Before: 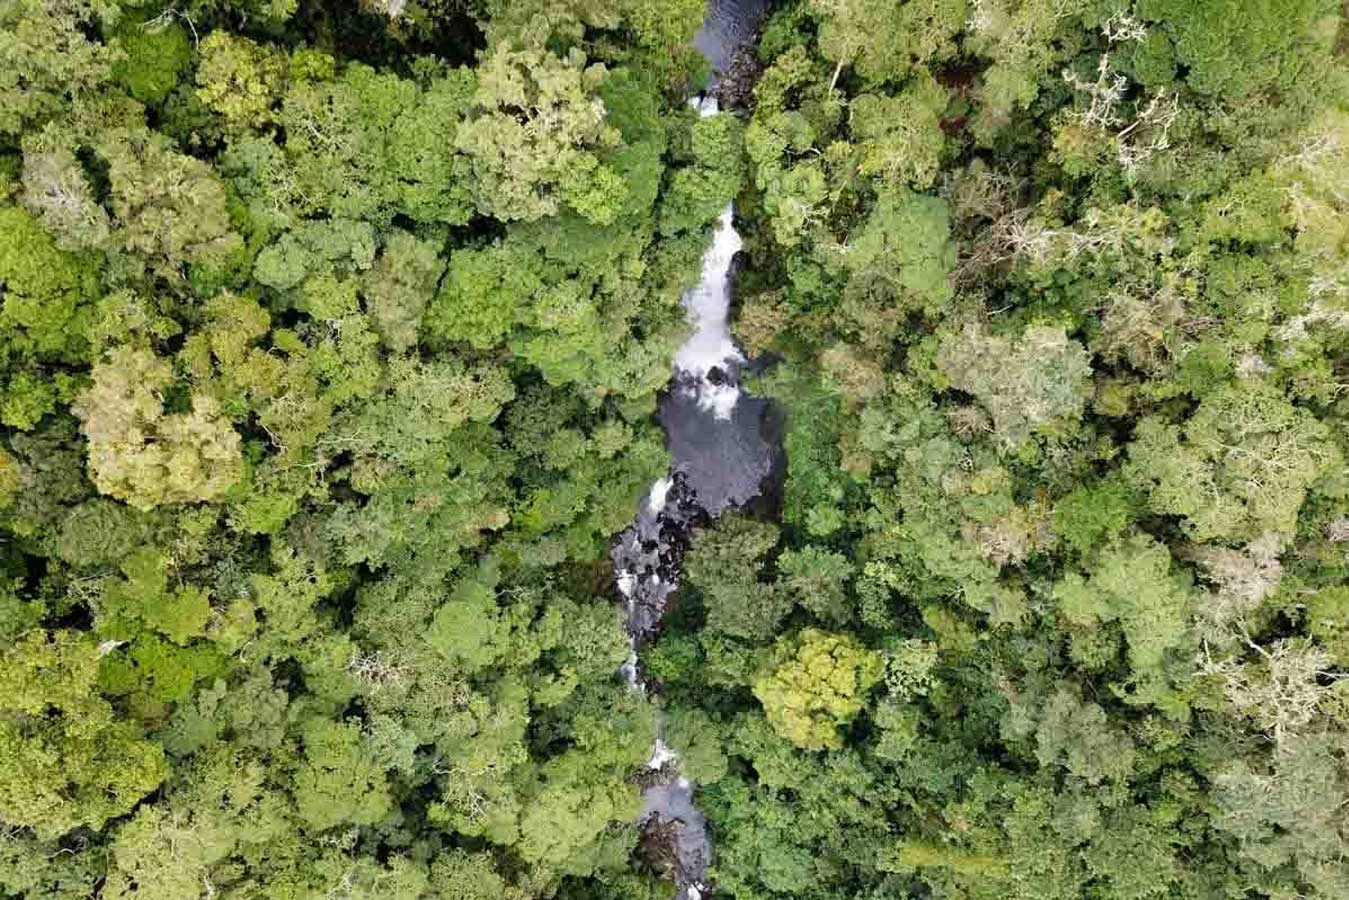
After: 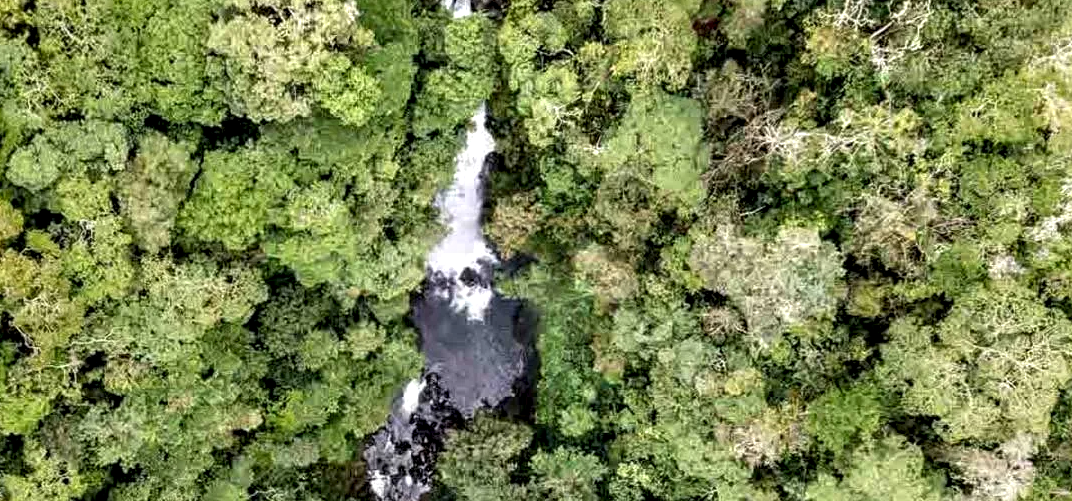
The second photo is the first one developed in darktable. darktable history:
local contrast: highlights 60%, shadows 60%, detail 160%
crop: left 18.38%, top 11.092%, right 2.134%, bottom 33.217%
